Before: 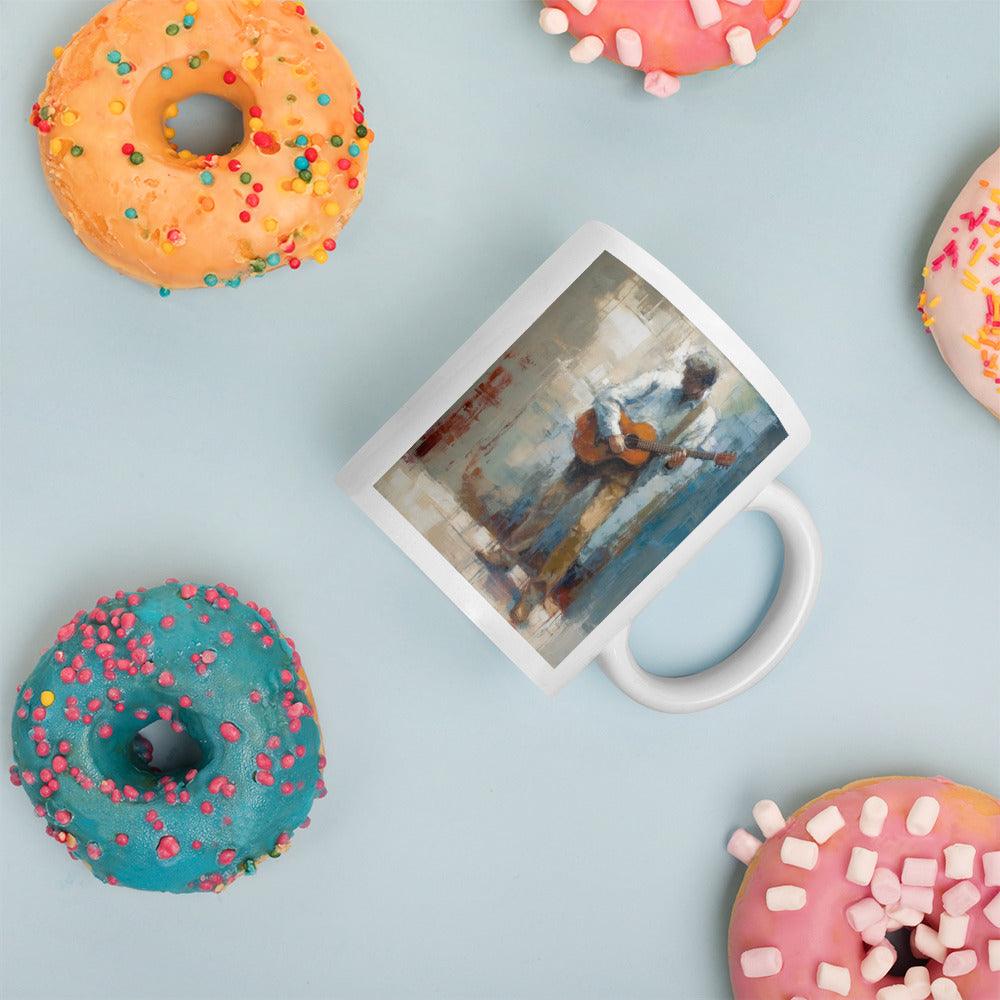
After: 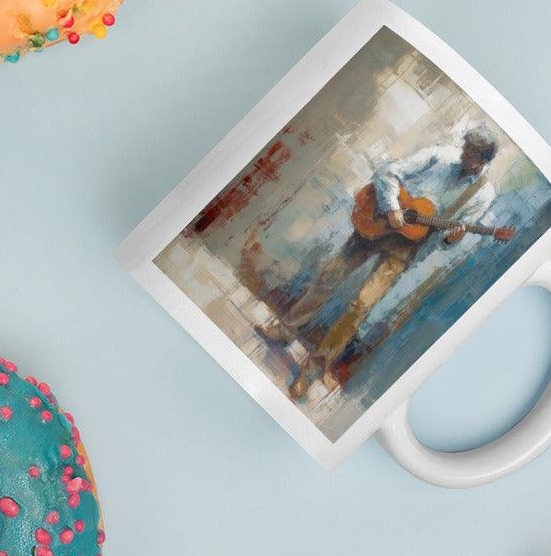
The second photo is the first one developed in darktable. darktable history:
crop and rotate: left 22.107%, top 22.515%, right 22.765%, bottom 21.852%
